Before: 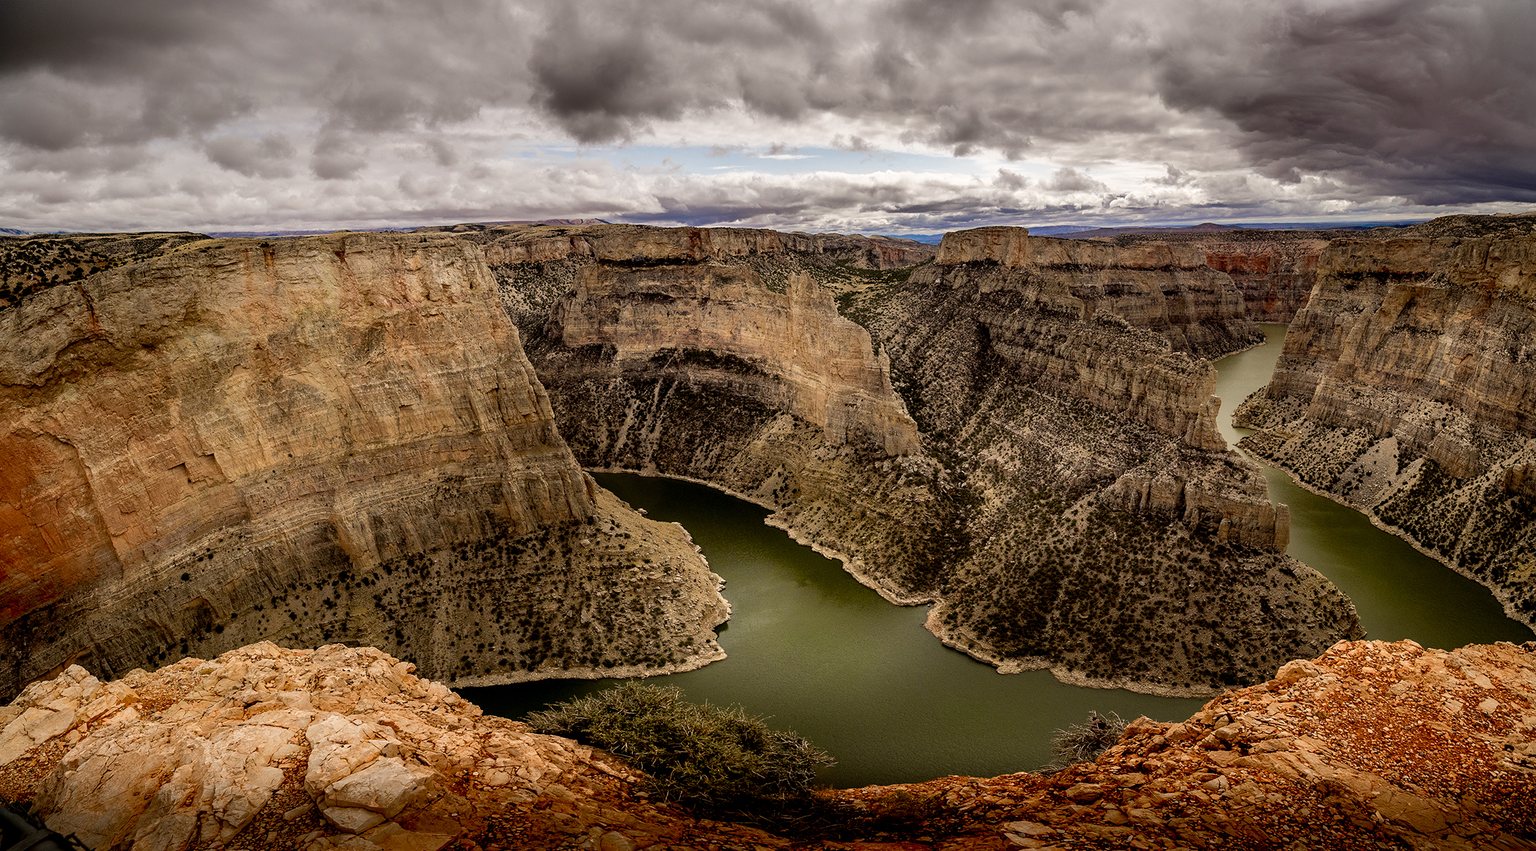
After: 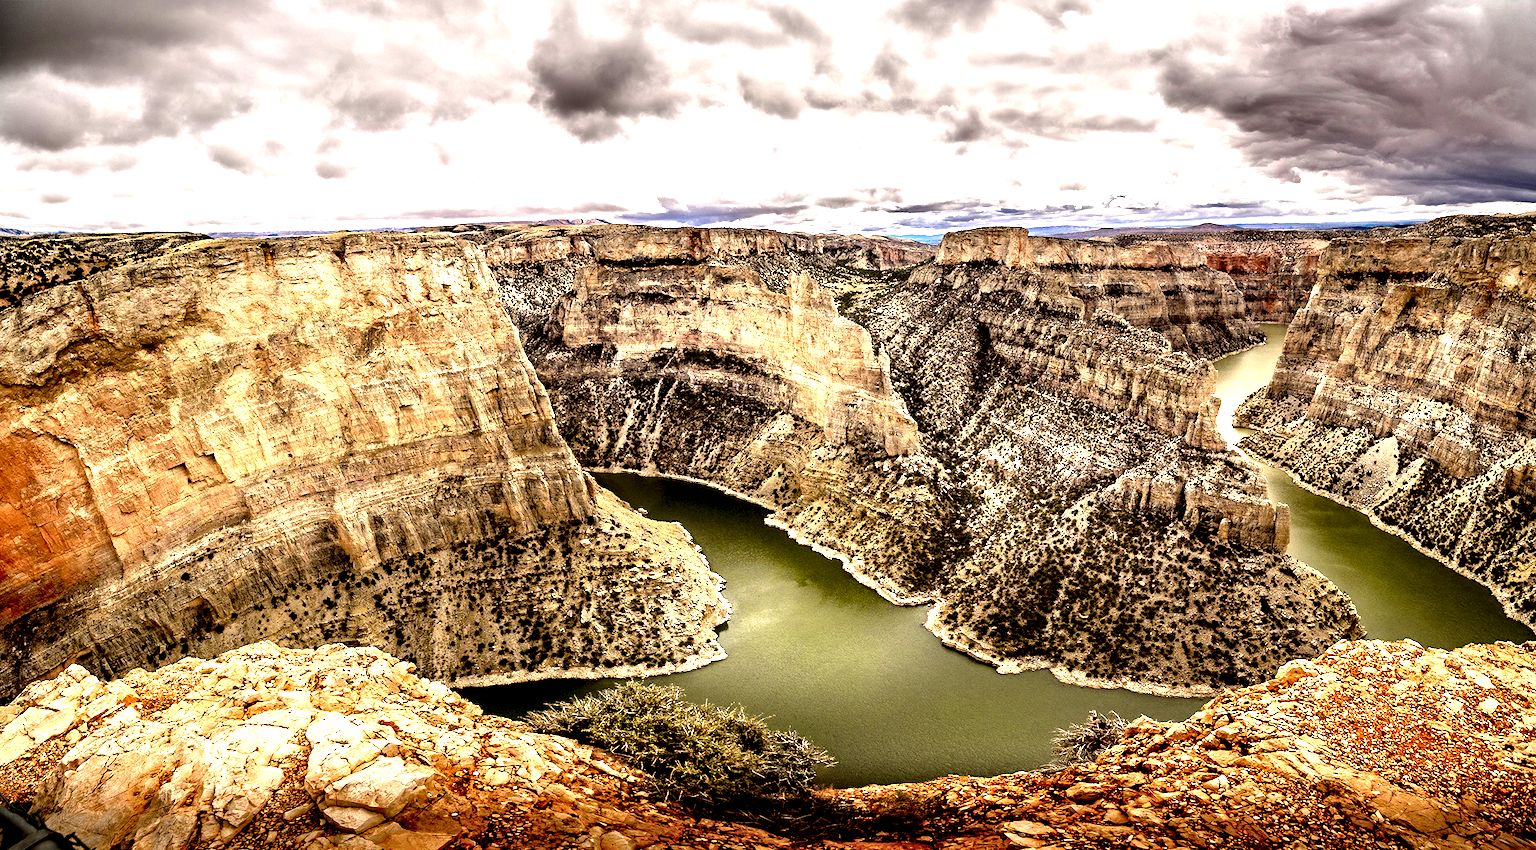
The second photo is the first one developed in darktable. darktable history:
exposure: black level correction 0, exposure 1.695 EV, compensate exposure bias true, compensate highlight preservation false
contrast equalizer: octaves 7, y [[0.511, 0.558, 0.631, 0.632, 0.559, 0.512], [0.5 ×6], [0.507, 0.559, 0.627, 0.644, 0.647, 0.647], [0 ×6], [0 ×6]]
